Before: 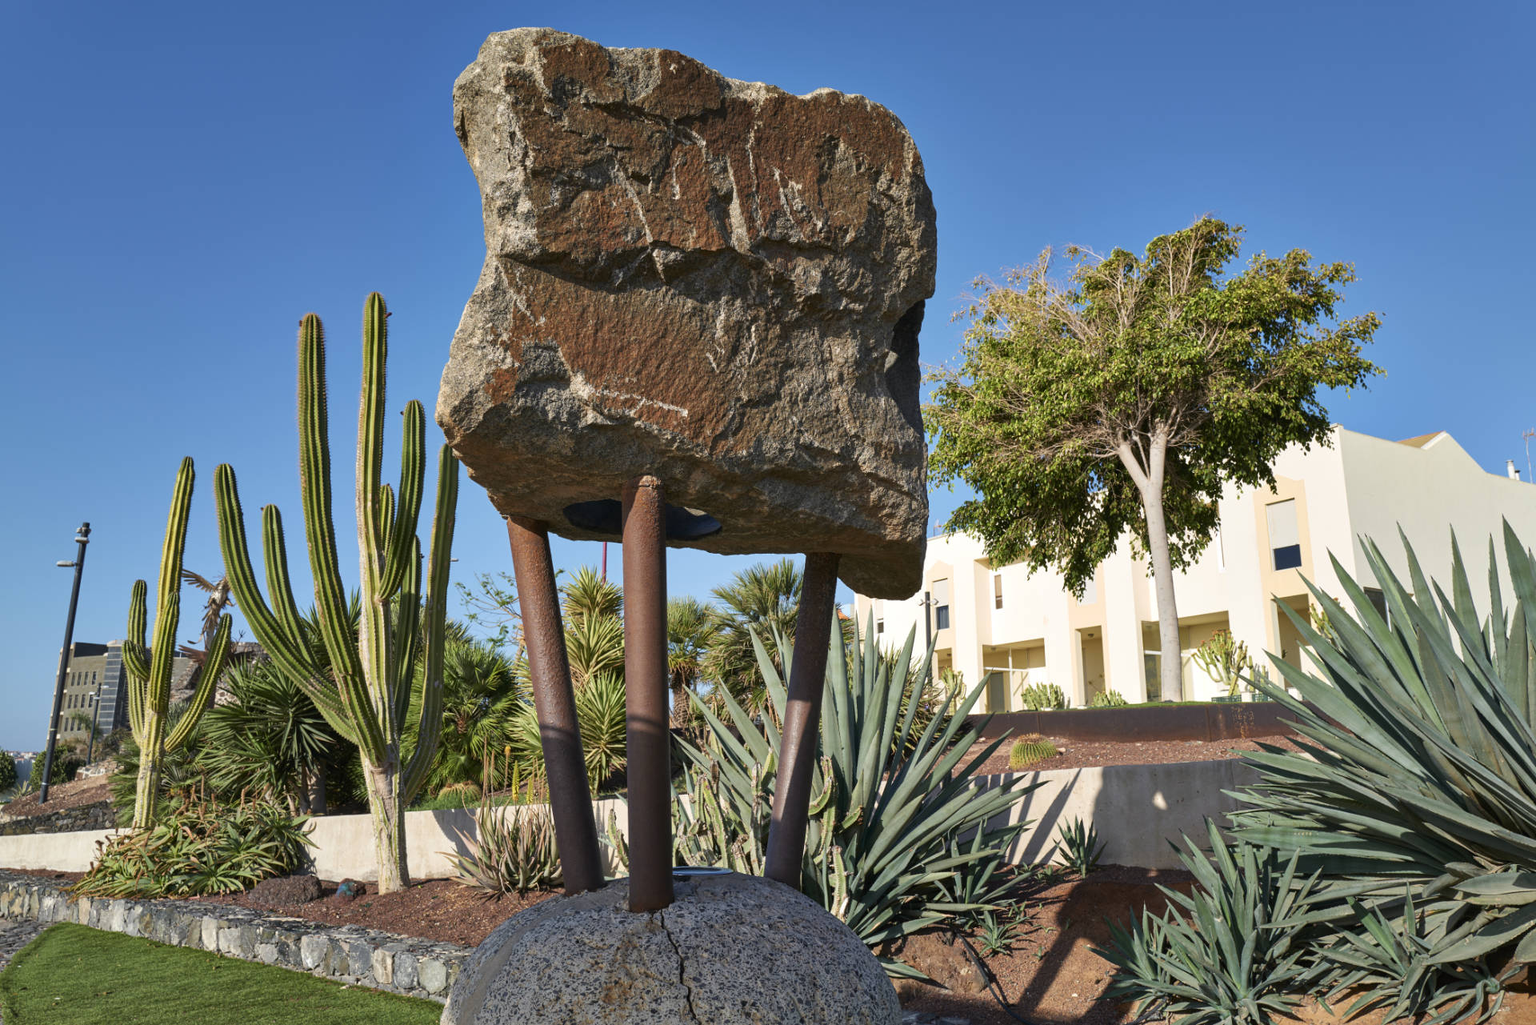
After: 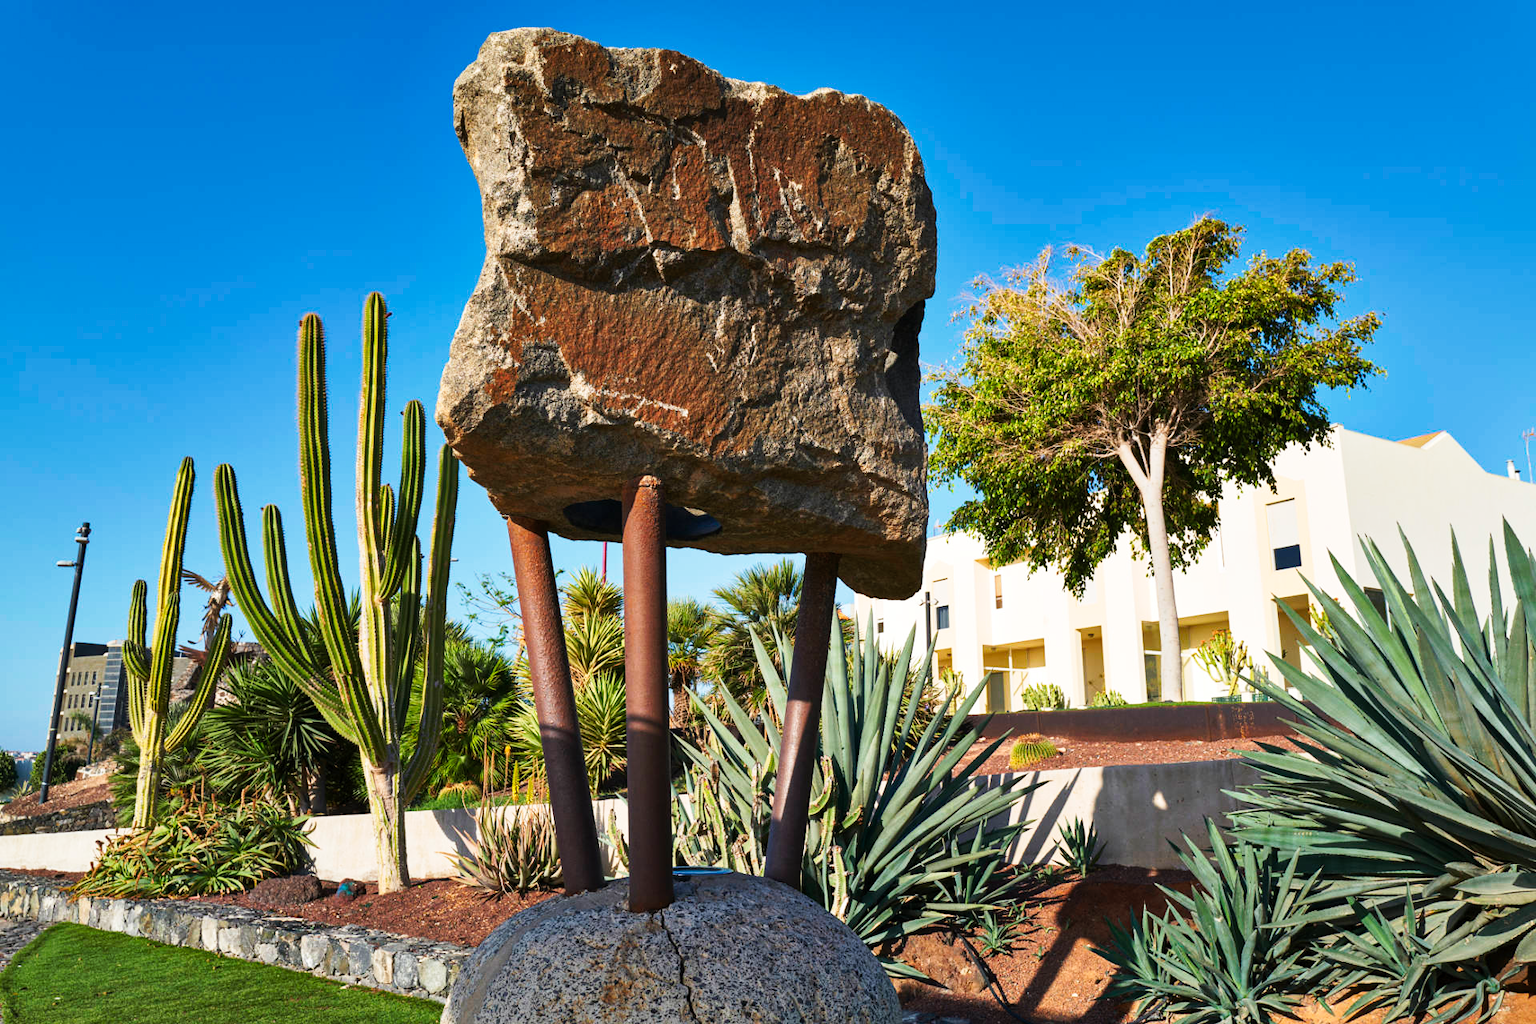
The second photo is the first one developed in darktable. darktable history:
exposure: black level correction 0.001, compensate highlight preservation false
color balance rgb: perceptual saturation grading › global saturation 10.597%
tone curve: curves: ch0 [(0, 0) (0.003, 0.011) (0.011, 0.019) (0.025, 0.03) (0.044, 0.045) (0.069, 0.061) (0.1, 0.085) (0.136, 0.119) (0.177, 0.159) (0.224, 0.205) (0.277, 0.261) (0.335, 0.329) (0.399, 0.407) (0.468, 0.508) (0.543, 0.606) (0.623, 0.71) (0.709, 0.815) (0.801, 0.903) (0.898, 0.957) (1, 1)], preserve colors none
